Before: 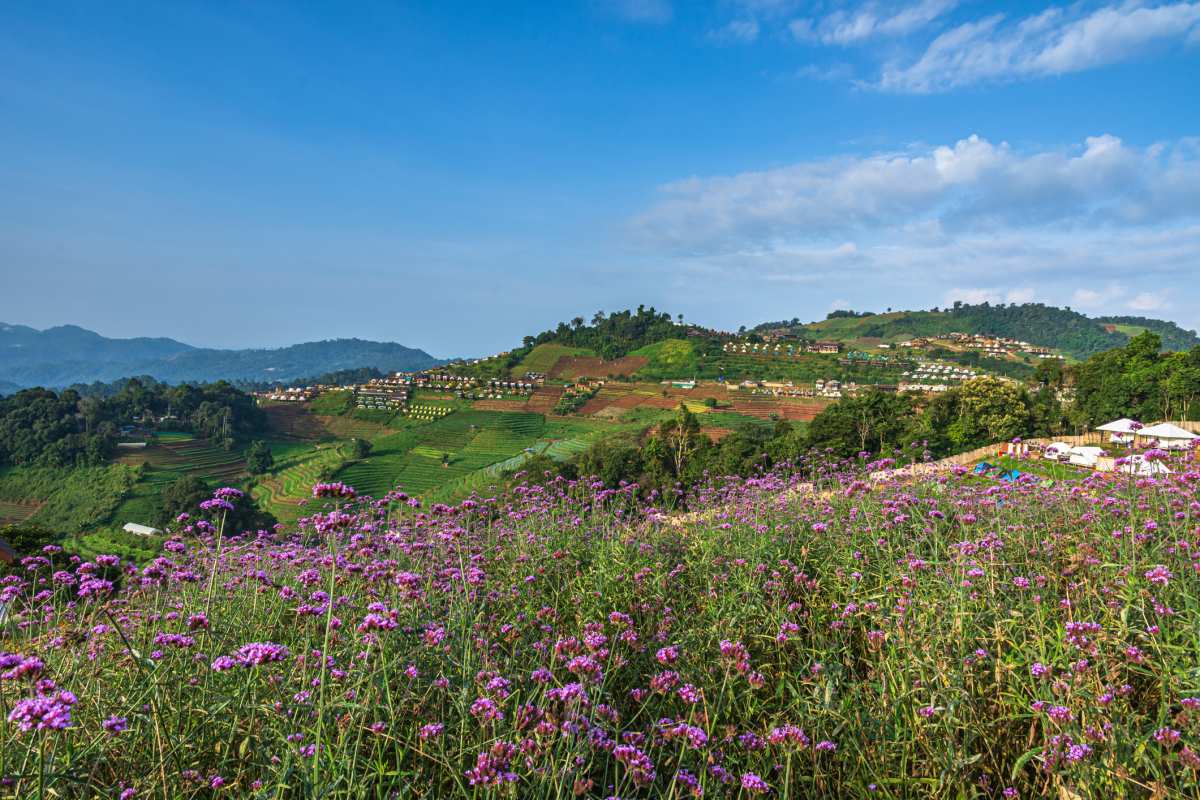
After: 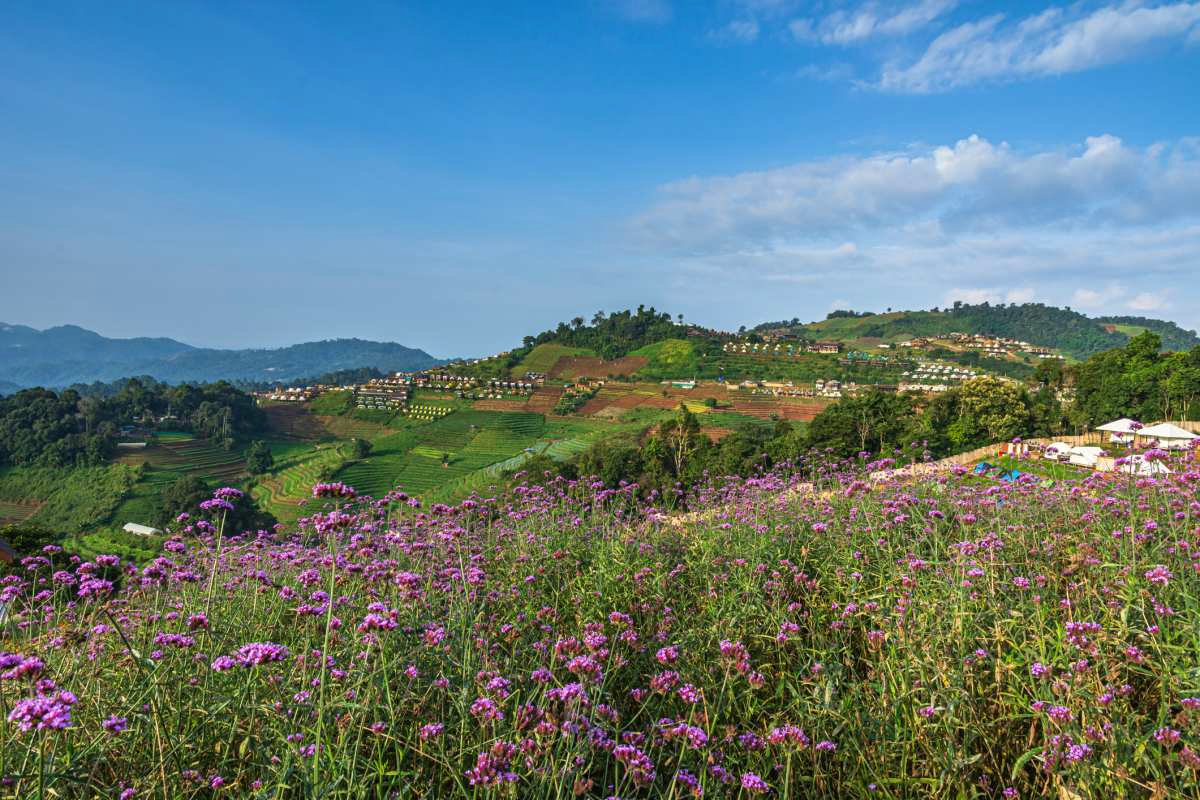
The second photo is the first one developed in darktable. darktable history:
color correction: highlights b* 2.95
